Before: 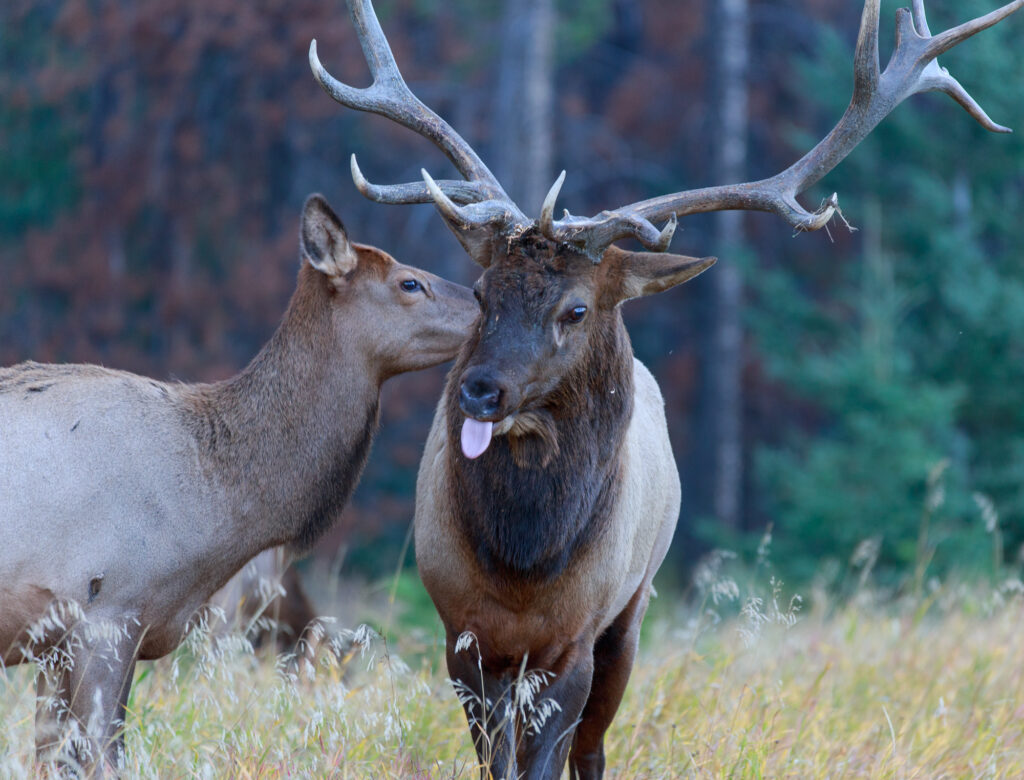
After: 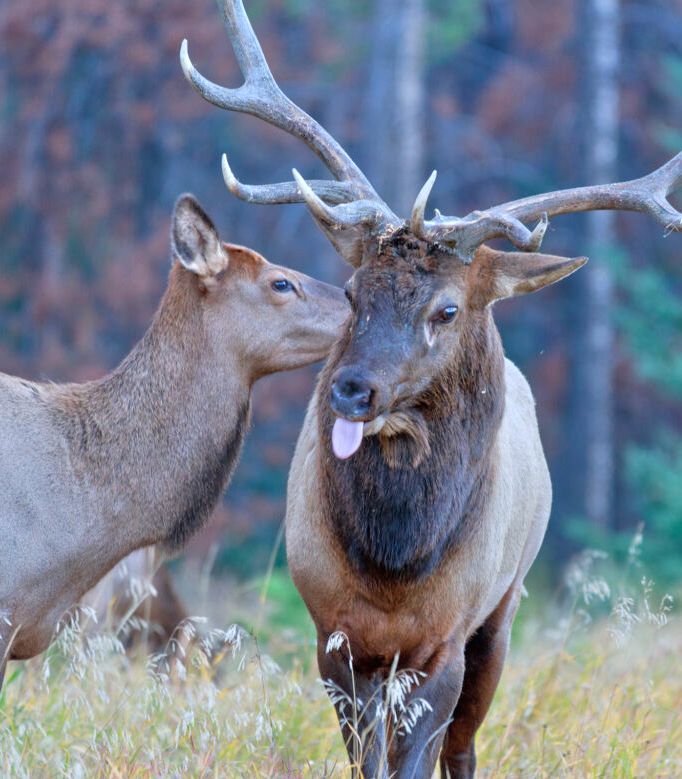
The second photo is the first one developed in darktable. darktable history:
crop and rotate: left 12.648%, right 20.685%
tone equalizer: -7 EV 0.15 EV, -6 EV 0.6 EV, -5 EV 1.15 EV, -4 EV 1.33 EV, -3 EV 1.15 EV, -2 EV 0.6 EV, -1 EV 0.15 EV, mask exposure compensation -0.5 EV
